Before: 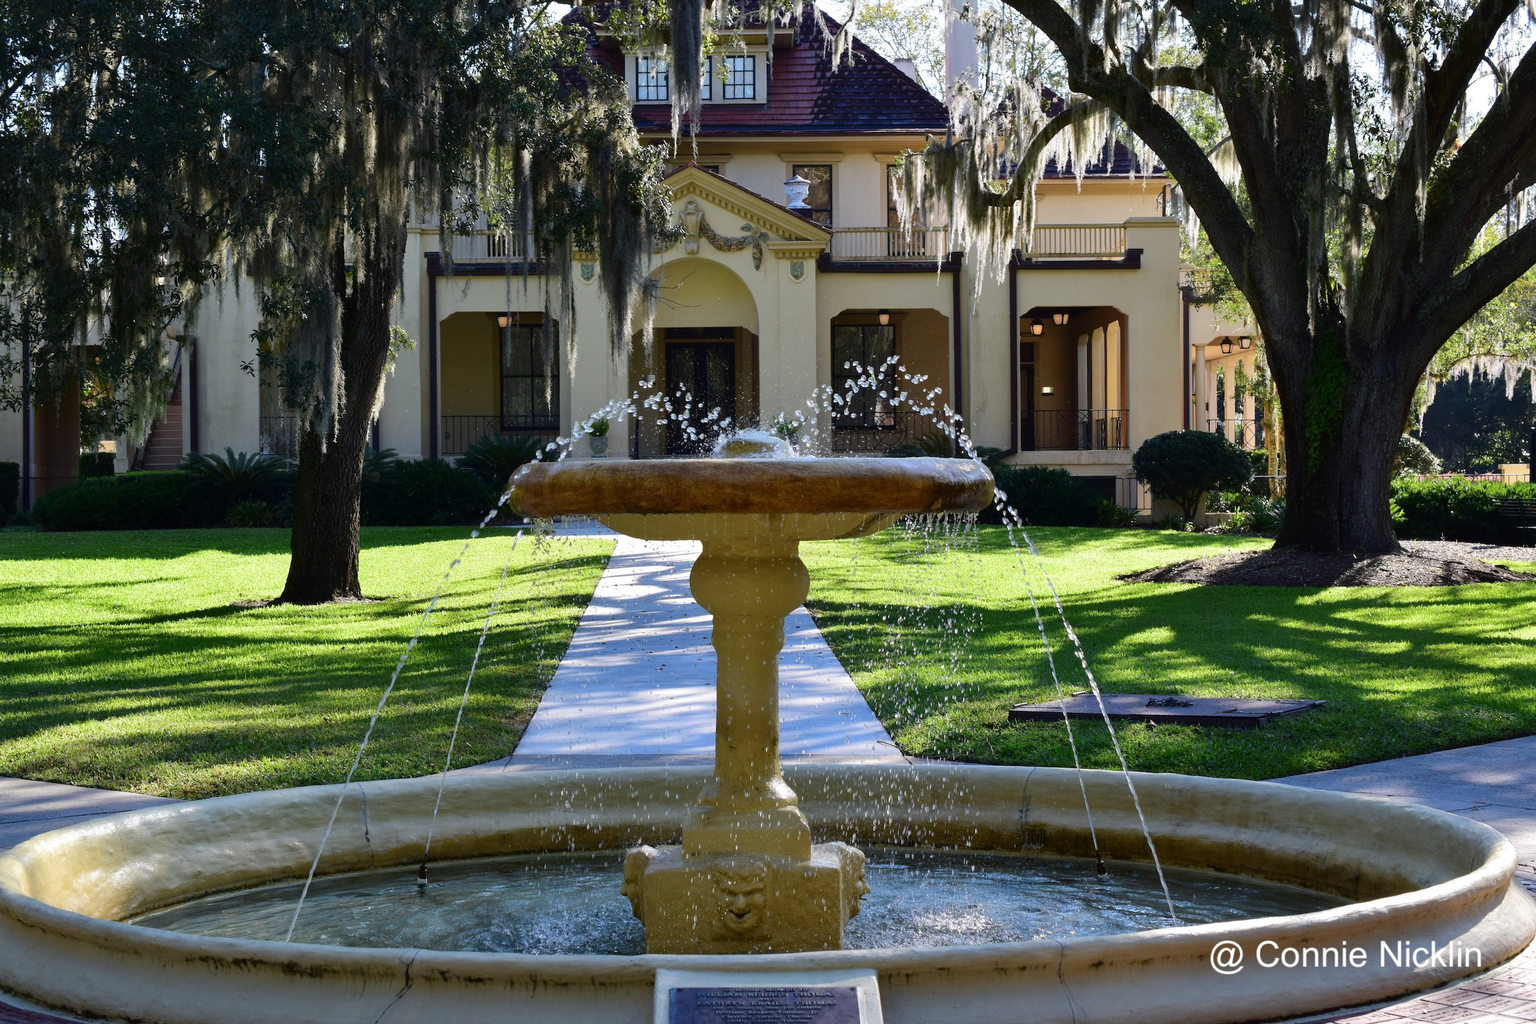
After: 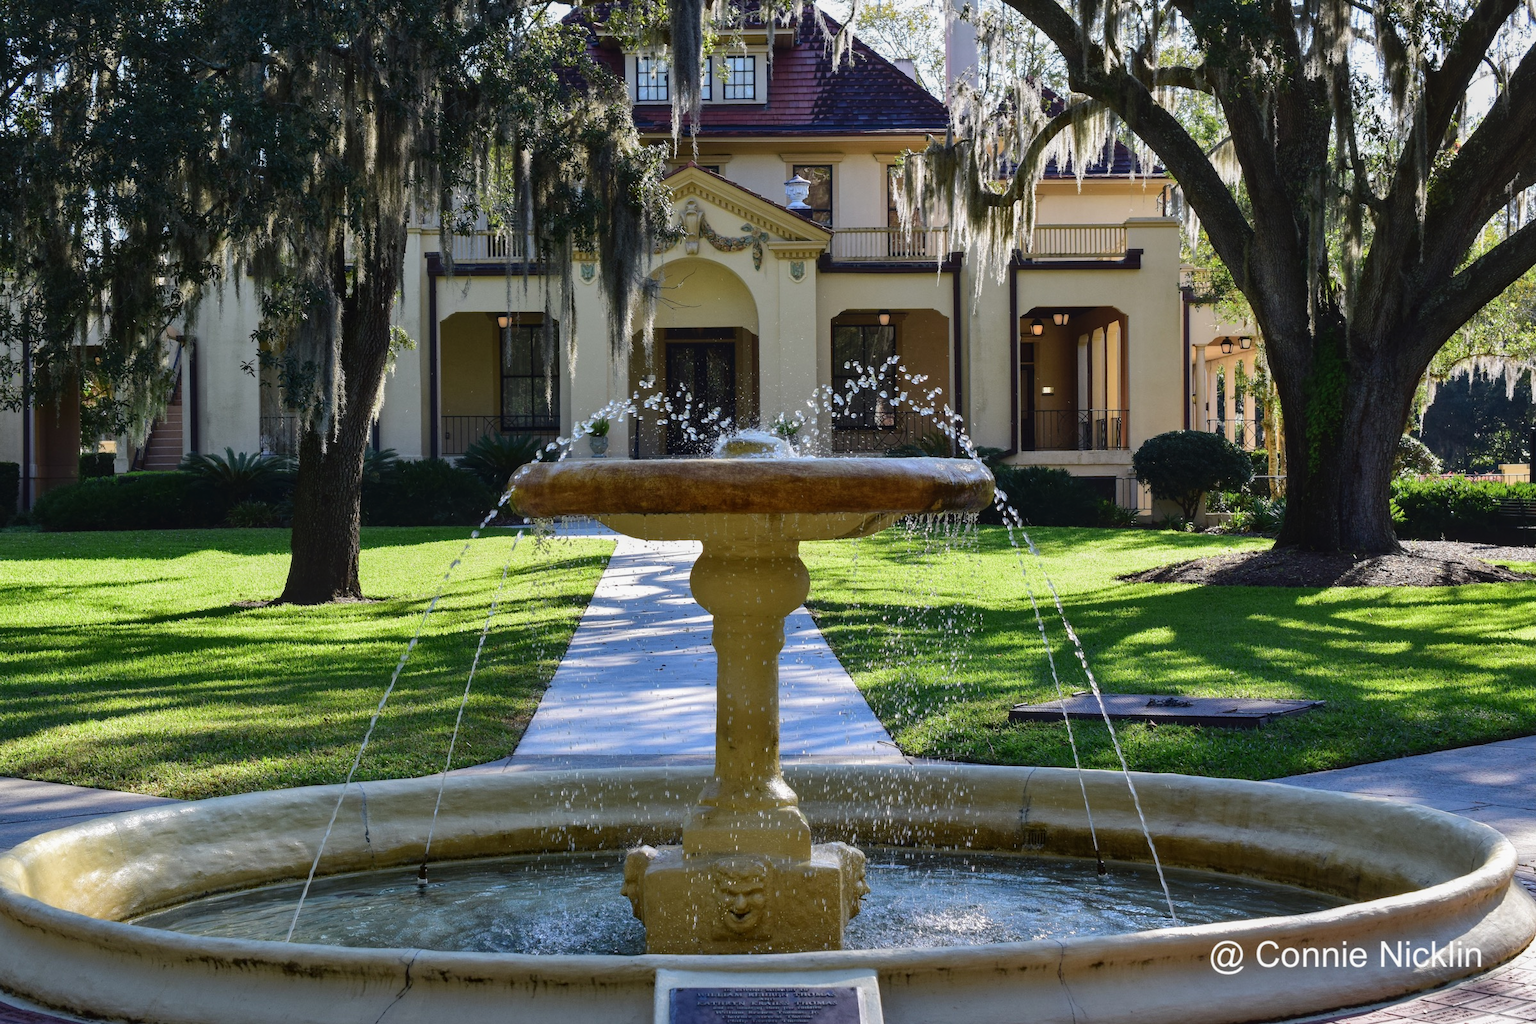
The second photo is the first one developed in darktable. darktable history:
shadows and highlights: shadows 25, highlights -48, soften with gaussian
local contrast: detail 110%
